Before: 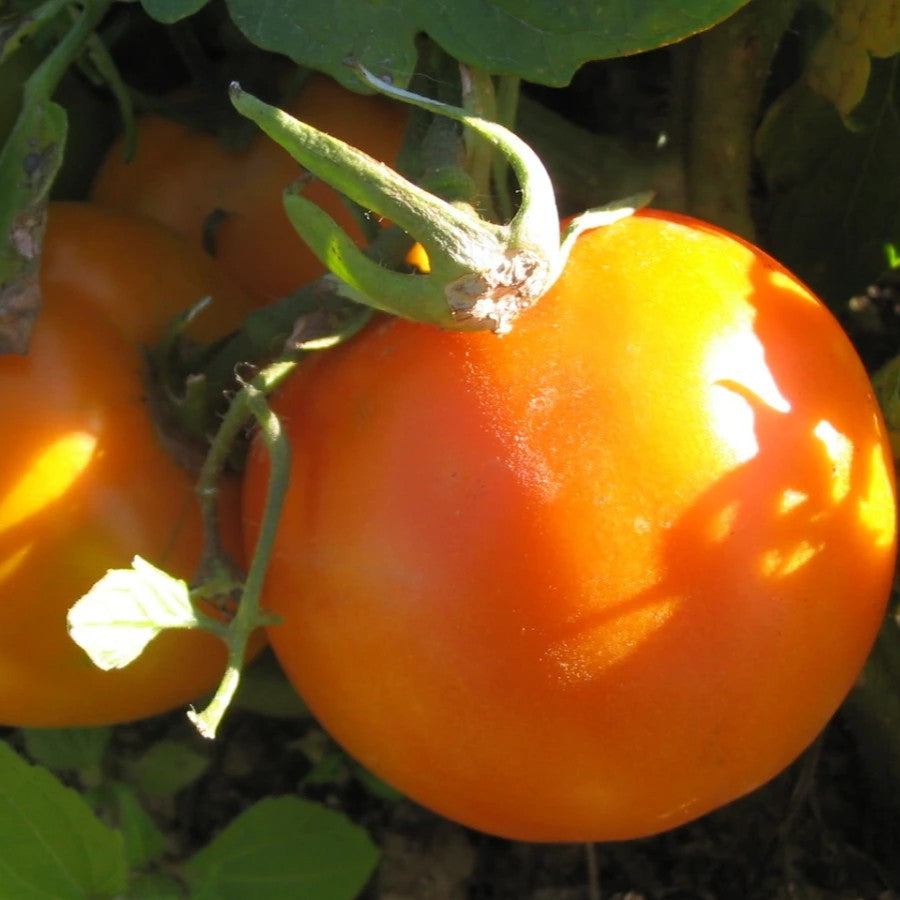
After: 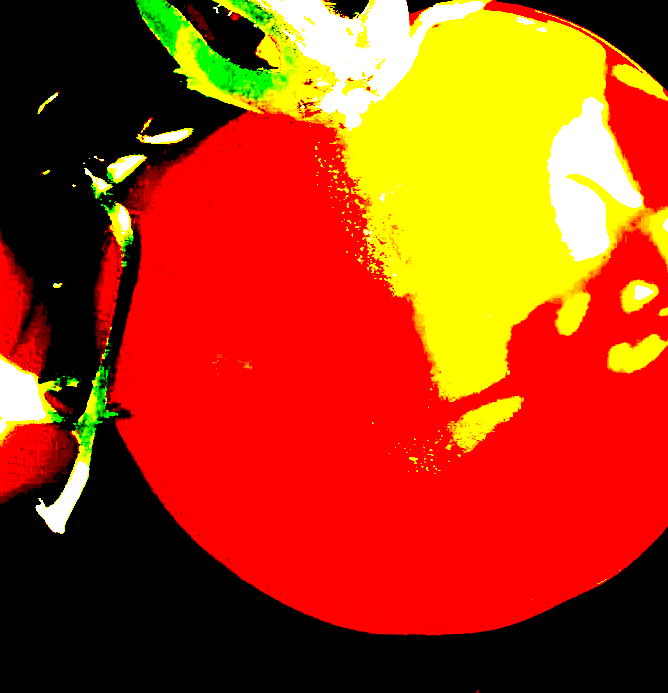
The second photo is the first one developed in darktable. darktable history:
crop: left 16.853%, top 22.9%, right 8.822%
color balance rgb: perceptual saturation grading › global saturation 16.926%, perceptual brilliance grading › highlights 1.845%, perceptual brilliance grading › mid-tones -50.008%, perceptual brilliance grading › shadows -49.614%, saturation formula JzAzBz (2021)
exposure: black level correction 0.099, exposure 3.019 EV, compensate highlight preservation false
color correction: highlights a* 6.81, highlights b* 4.33
sharpen: on, module defaults
